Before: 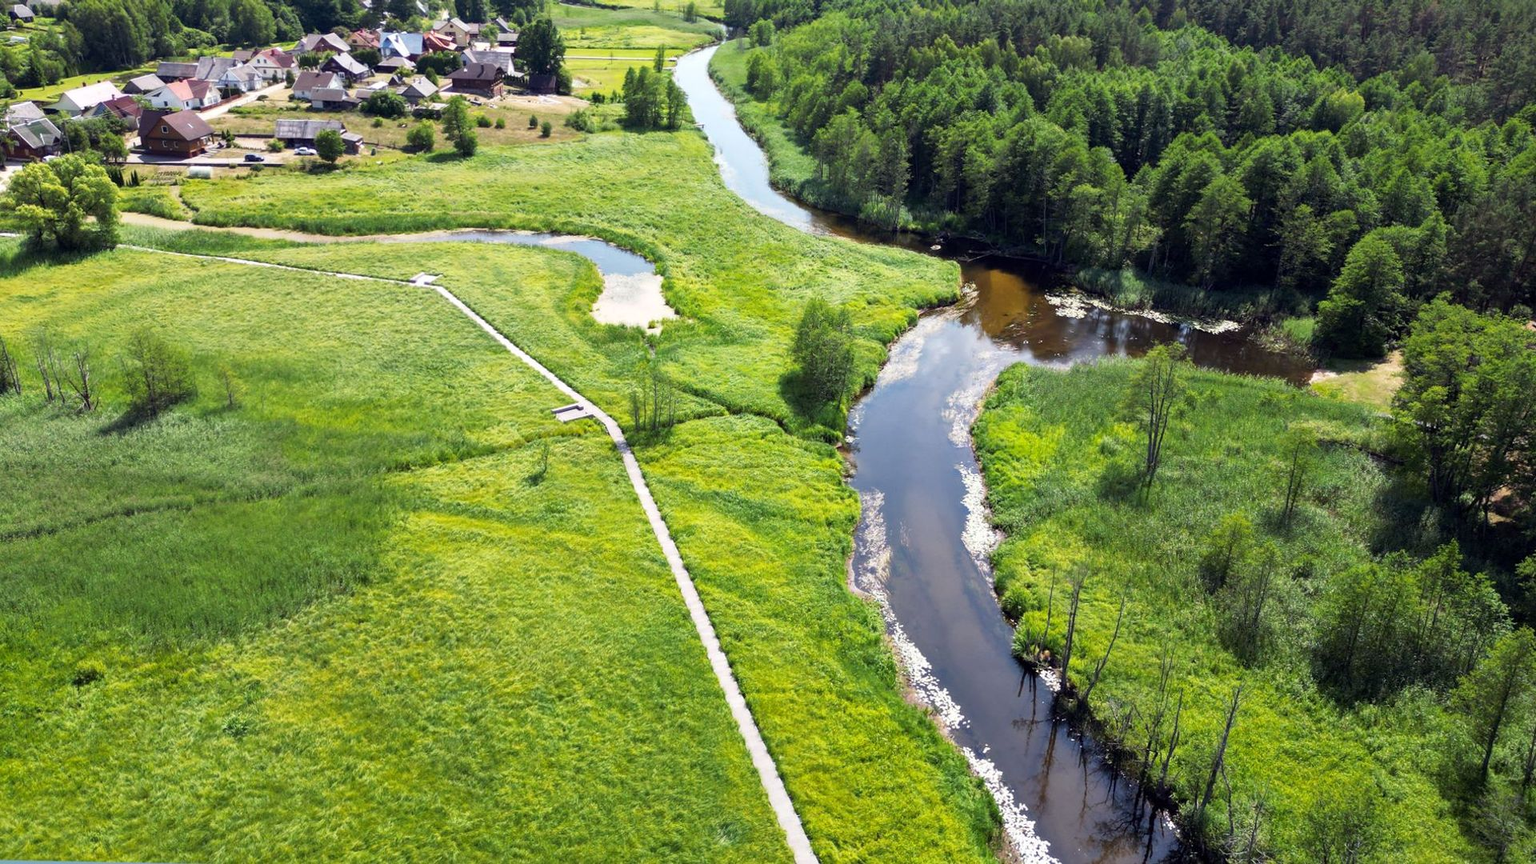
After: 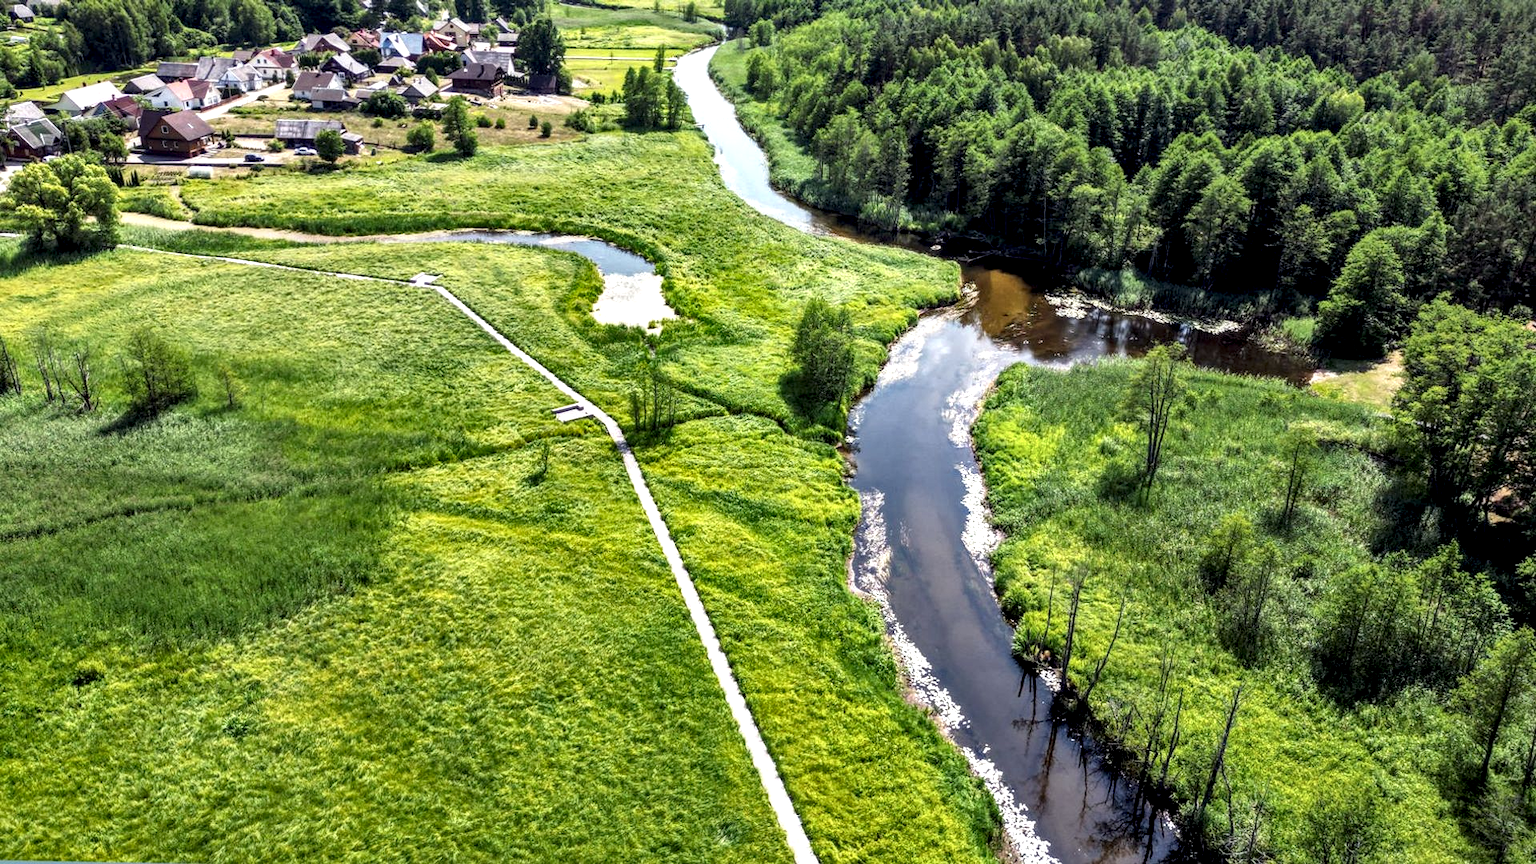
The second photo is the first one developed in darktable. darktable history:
local contrast: highlights 79%, shadows 56%, detail 175%, midtone range 0.423
shadows and highlights: radius 107.99, shadows 44.9, highlights -67.21, highlights color adjustment 40.02%, low approximation 0.01, soften with gaussian
